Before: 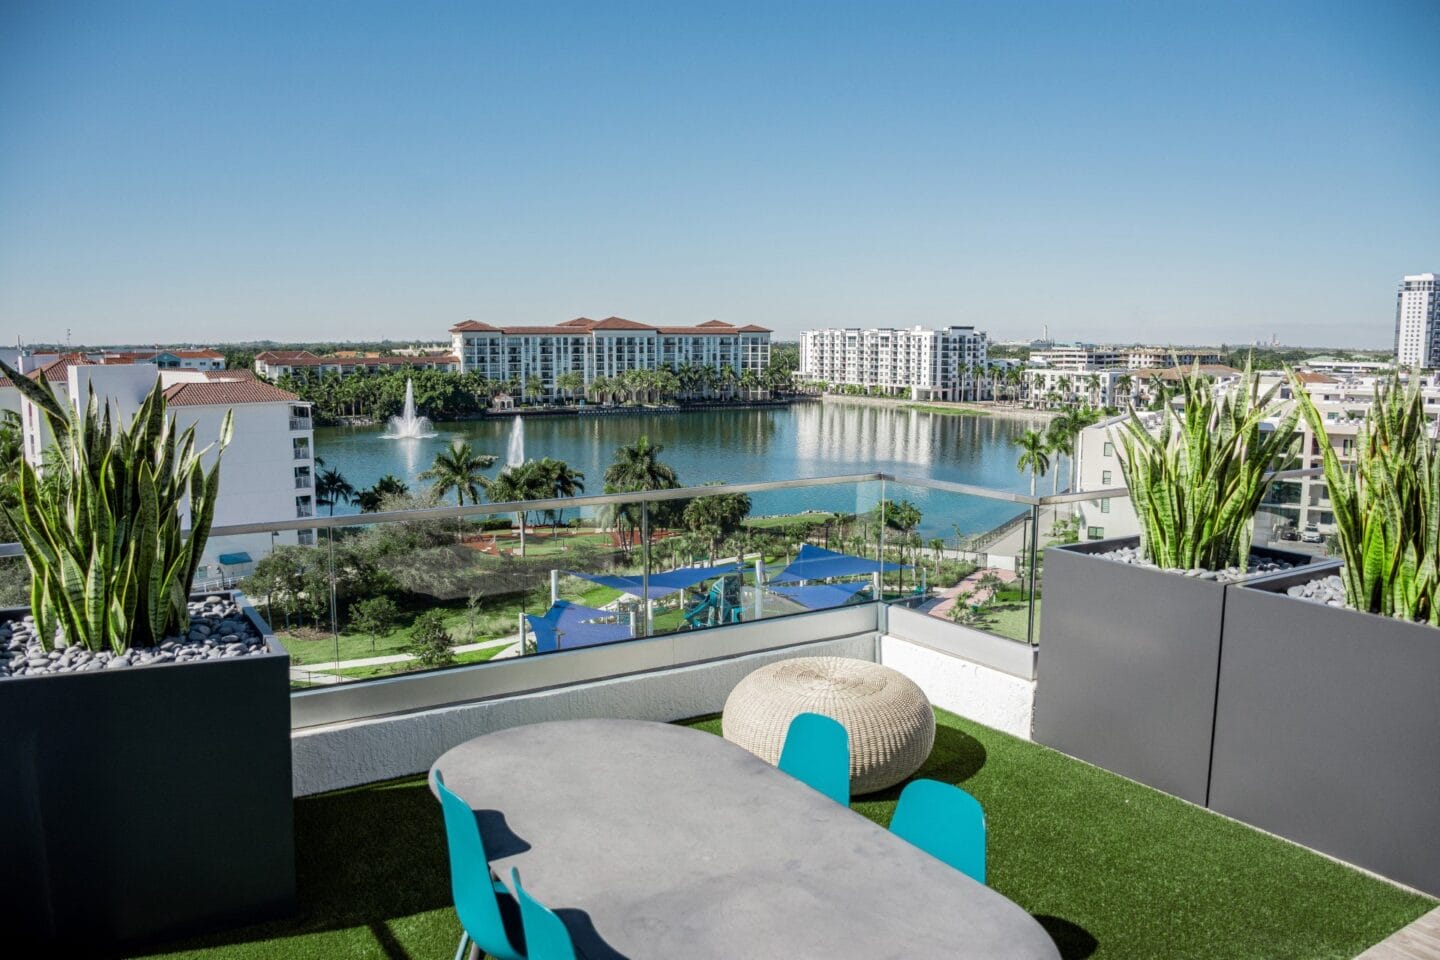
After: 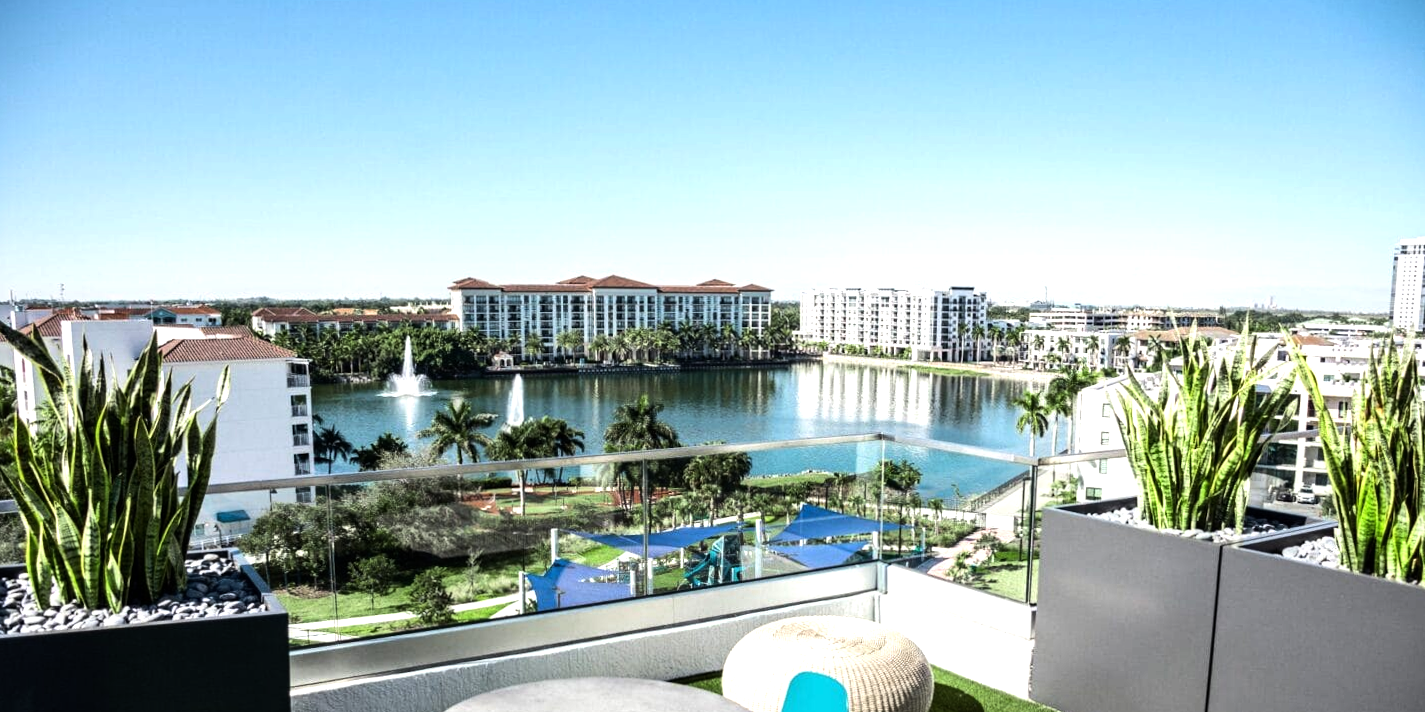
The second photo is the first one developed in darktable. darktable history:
crop: top 3.857%, bottom 21.132%
tone equalizer: -8 EV -1.08 EV, -7 EV -1.01 EV, -6 EV -0.867 EV, -5 EV -0.578 EV, -3 EV 0.578 EV, -2 EV 0.867 EV, -1 EV 1.01 EV, +0 EV 1.08 EV, edges refinement/feathering 500, mask exposure compensation -1.57 EV, preserve details no
rotate and perspective: rotation 0.174°, lens shift (vertical) 0.013, lens shift (horizontal) 0.019, shear 0.001, automatic cropping original format, crop left 0.007, crop right 0.991, crop top 0.016, crop bottom 0.997
